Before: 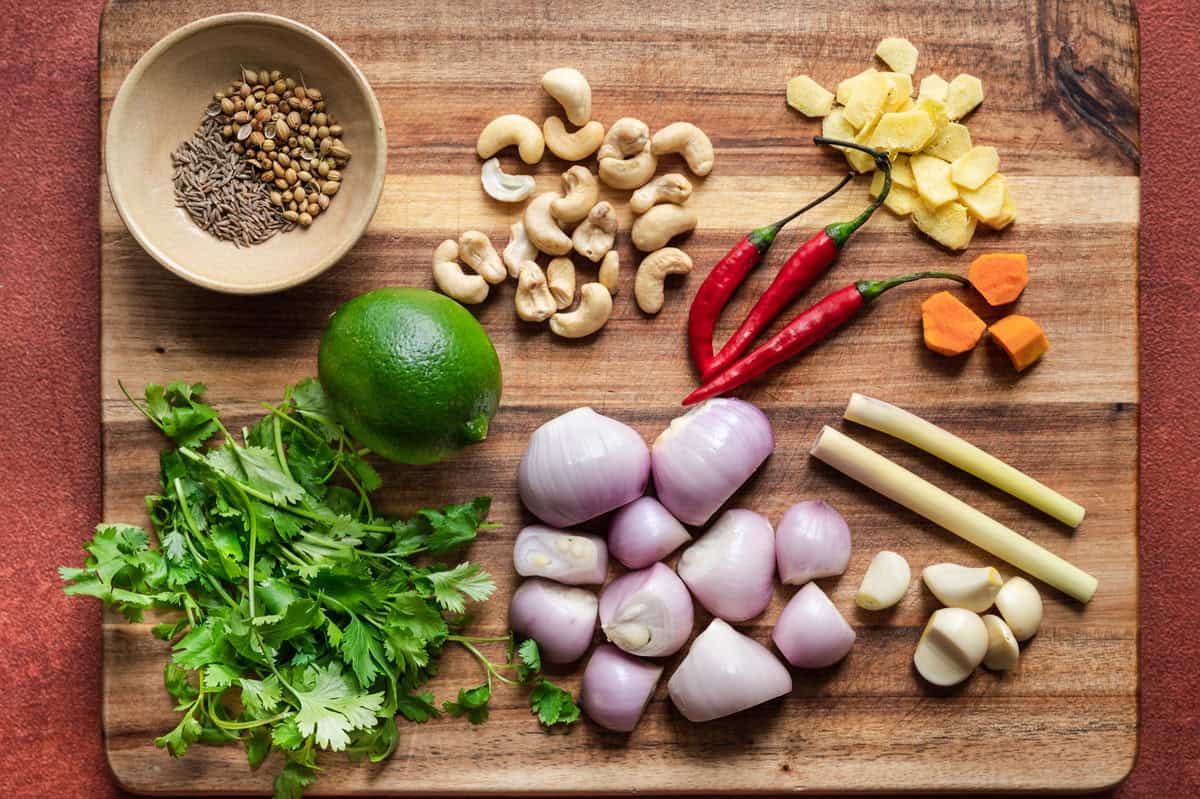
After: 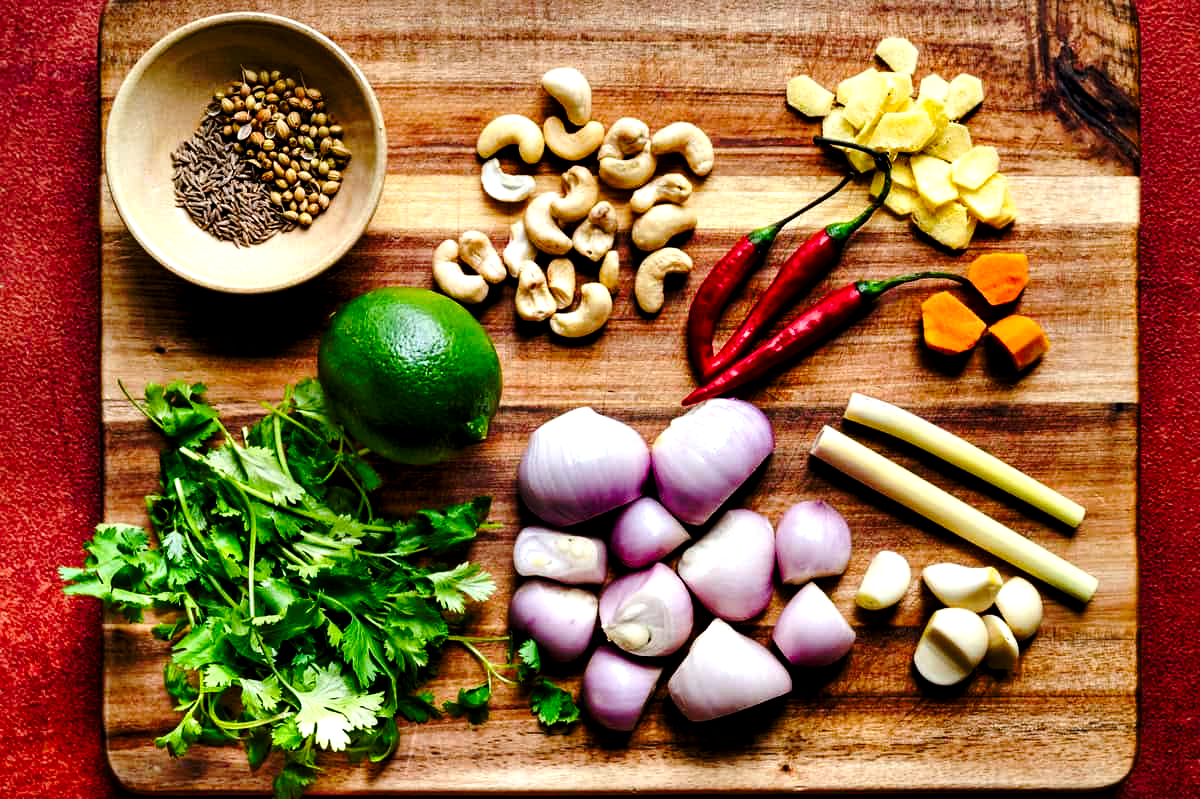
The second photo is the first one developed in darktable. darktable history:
color balance rgb: perceptual saturation grading › global saturation 27.375%, perceptual saturation grading › highlights -28.251%, perceptual saturation grading › mid-tones 15.25%, perceptual saturation grading › shadows 33.578%, global vibrance 20%
base curve: curves: ch0 [(0, 0) (0.073, 0.04) (0.157, 0.139) (0.492, 0.492) (0.758, 0.758) (1, 1)], preserve colors none
contrast equalizer: octaves 7, y [[0.6 ×6], [0.55 ×6], [0 ×6], [0 ×6], [0 ×6]]
